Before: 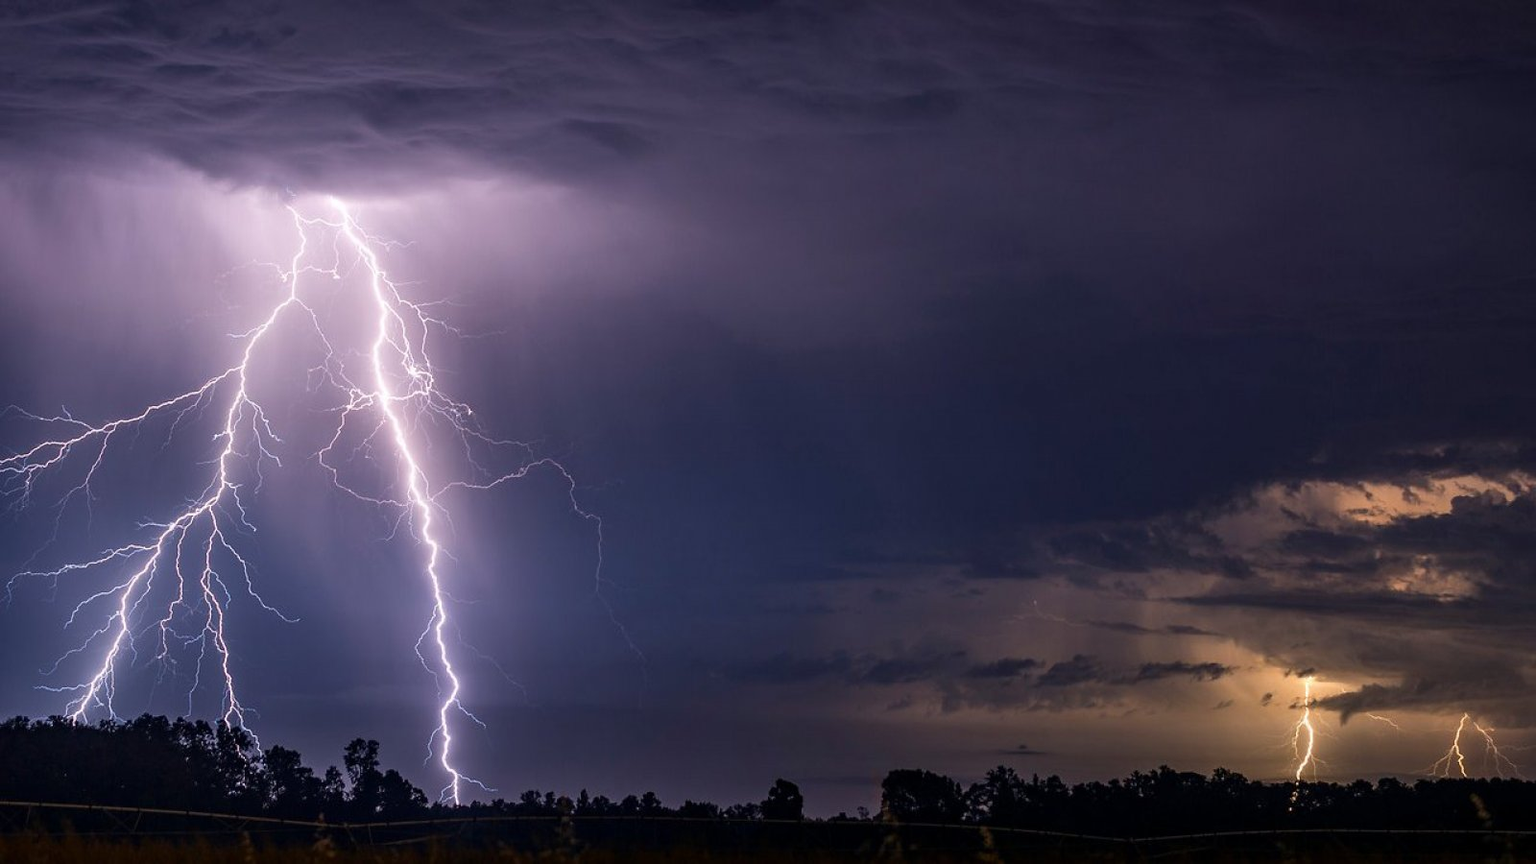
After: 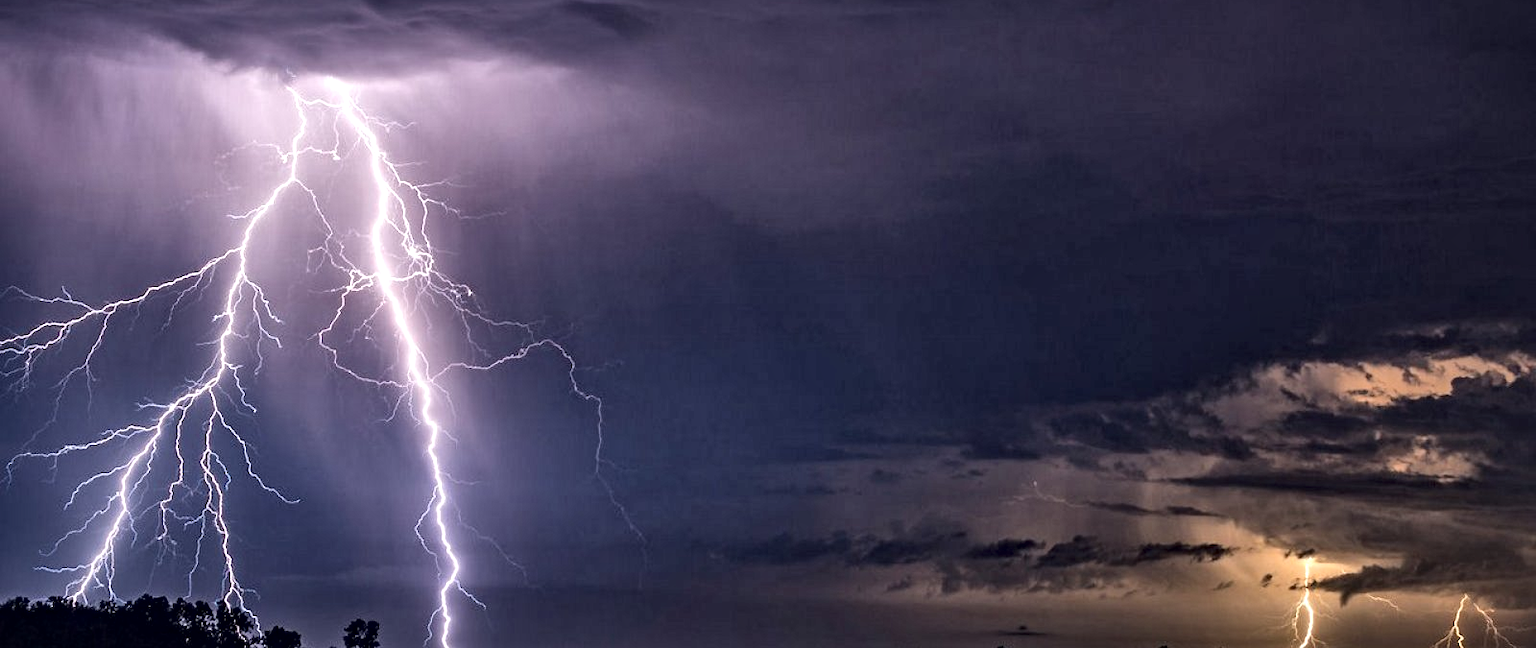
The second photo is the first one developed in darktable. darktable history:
local contrast: mode bilateral grid, contrast 20, coarseness 50, detail 179%, midtone range 0.2
crop: top 13.819%, bottom 11.169%
contrast equalizer: y [[0.5, 0.501, 0.525, 0.597, 0.58, 0.514], [0.5 ×6], [0.5 ×6], [0 ×6], [0 ×6]]
